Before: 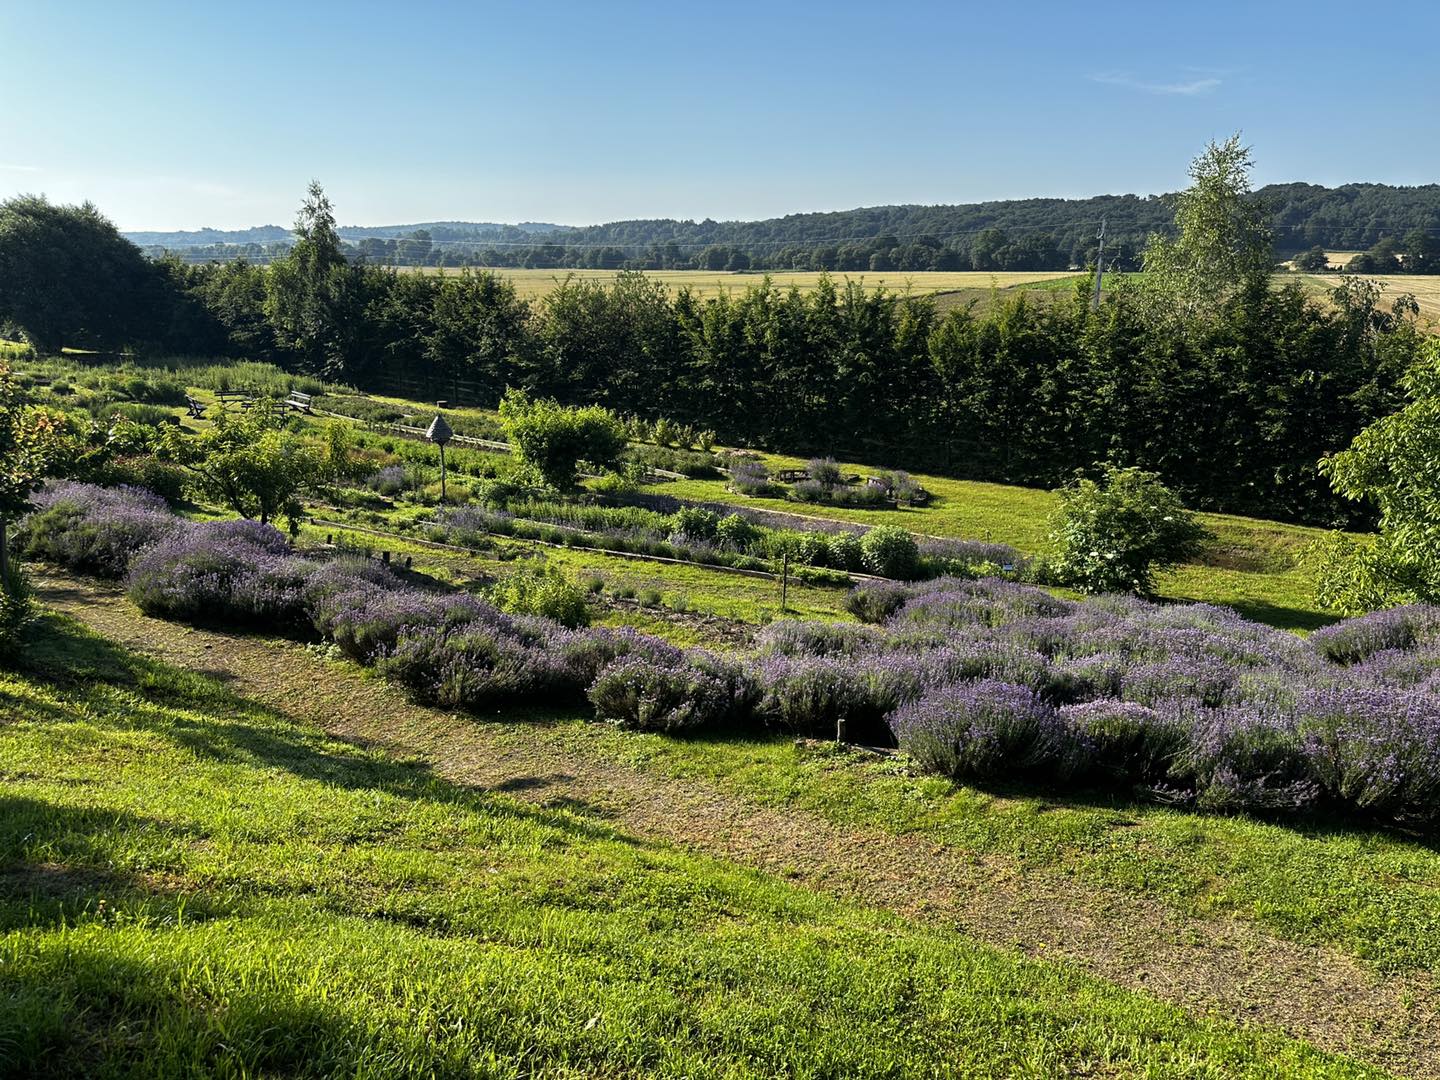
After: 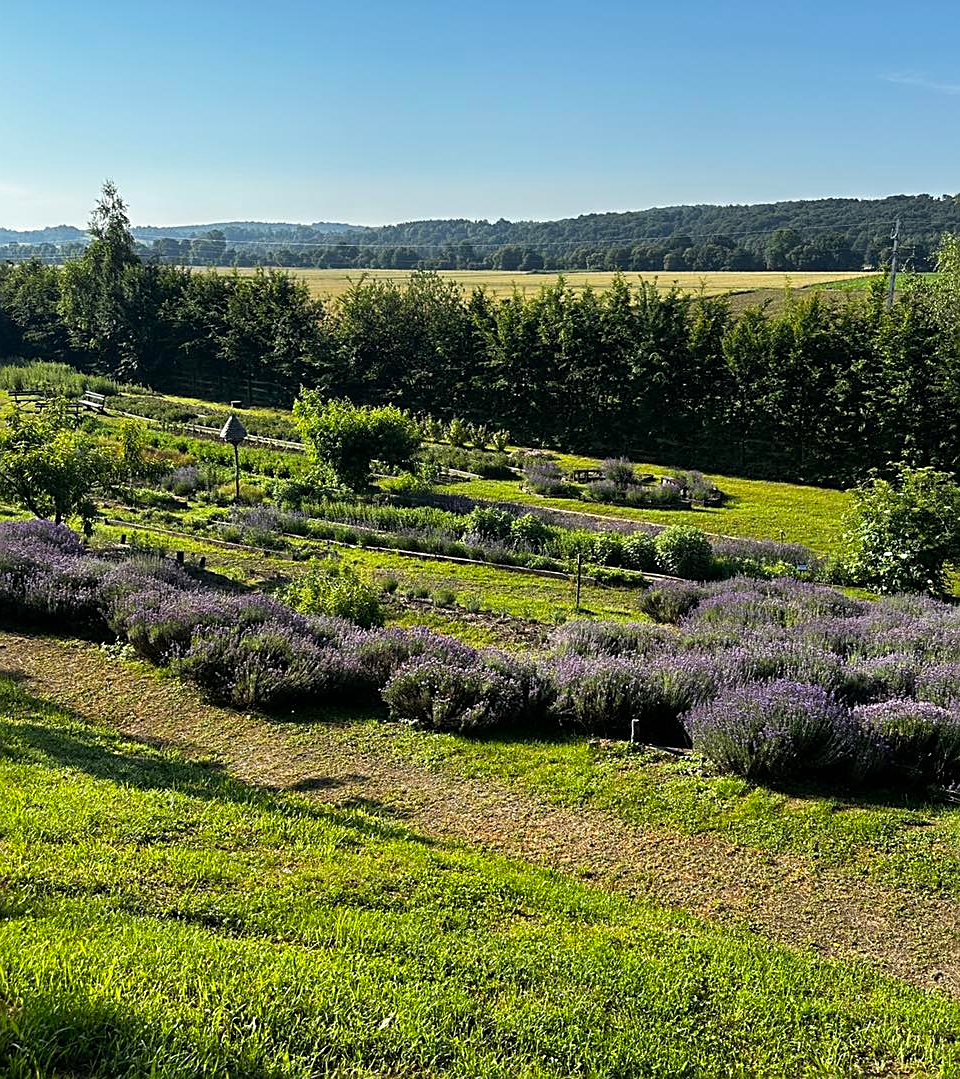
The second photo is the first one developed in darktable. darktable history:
crop and rotate: left 14.342%, right 18.968%
sharpen: on, module defaults
